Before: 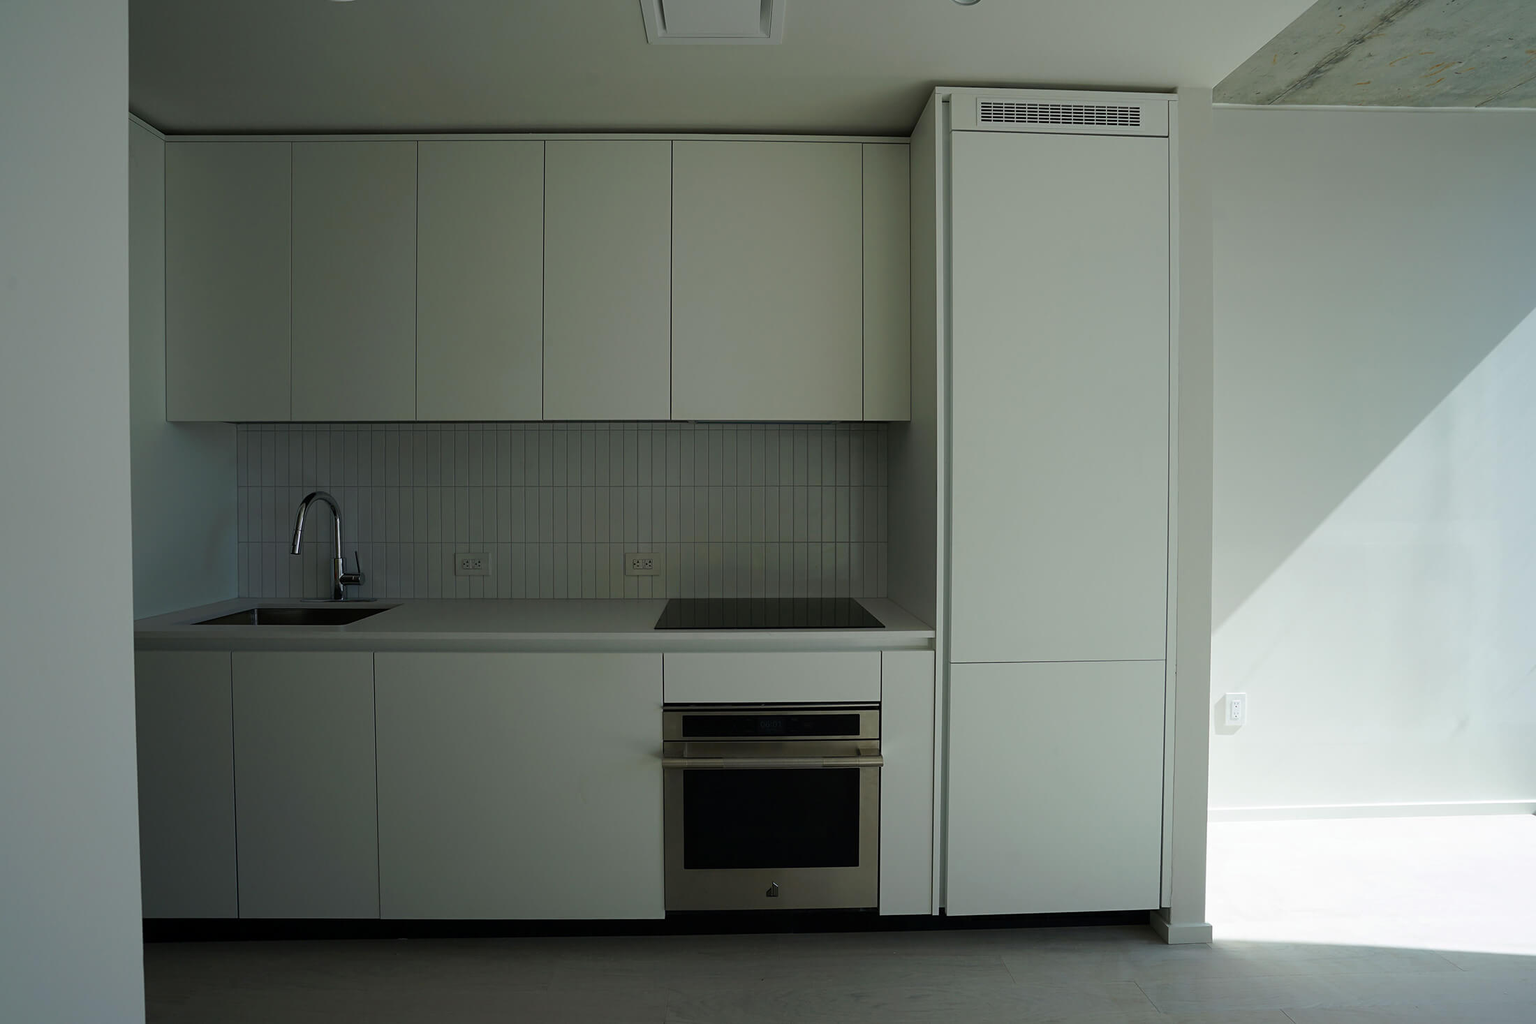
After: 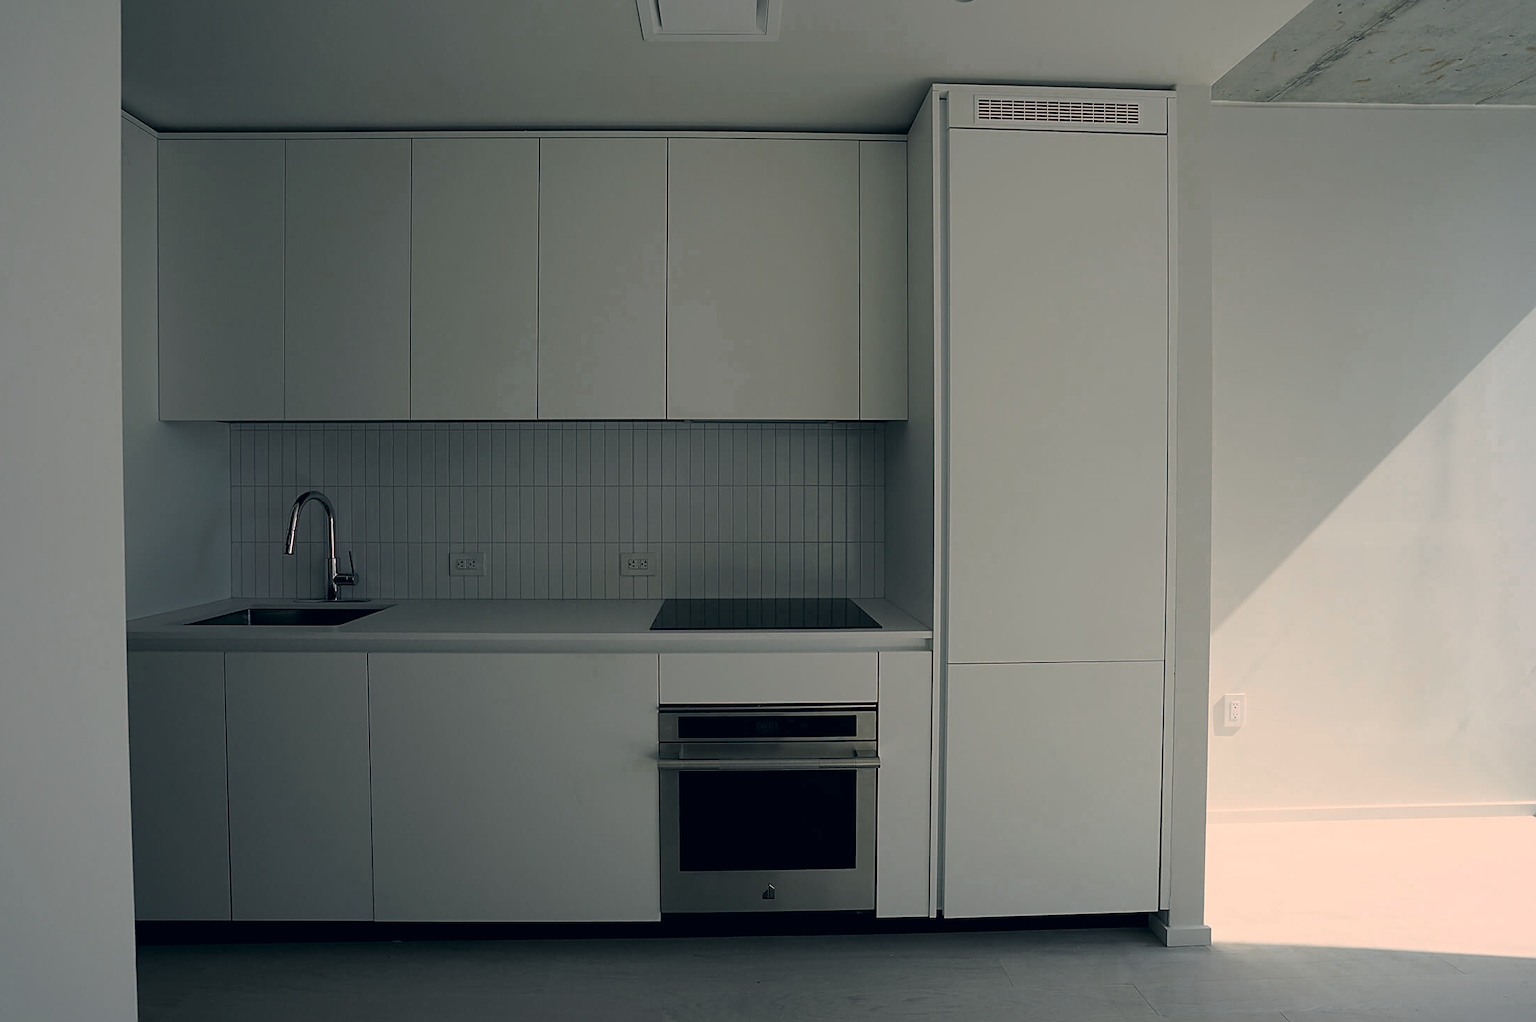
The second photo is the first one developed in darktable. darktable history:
color correction: highlights a* 10.28, highlights b* 14.81, shadows a* -10.16, shadows b* -14.96
crop and rotate: left 0.569%, top 0.386%, bottom 0.303%
sharpen: on, module defaults
levels: levels [0.018, 0.493, 1]
color zones: curves: ch0 [(0, 0.48) (0.209, 0.398) (0.305, 0.332) (0.429, 0.493) (0.571, 0.5) (0.714, 0.5) (0.857, 0.5) (1, 0.48)]; ch1 [(0, 0.736) (0.143, 0.625) (0.225, 0.371) (0.429, 0.256) (0.571, 0.241) (0.714, 0.213) (0.857, 0.48) (1, 0.736)]; ch2 [(0, 0.448) (0.143, 0.498) (0.286, 0.5) (0.429, 0.5) (0.571, 0.5) (0.714, 0.5) (0.857, 0.5) (1, 0.448)]
exposure: exposure -0.15 EV, compensate highlight preservation false
